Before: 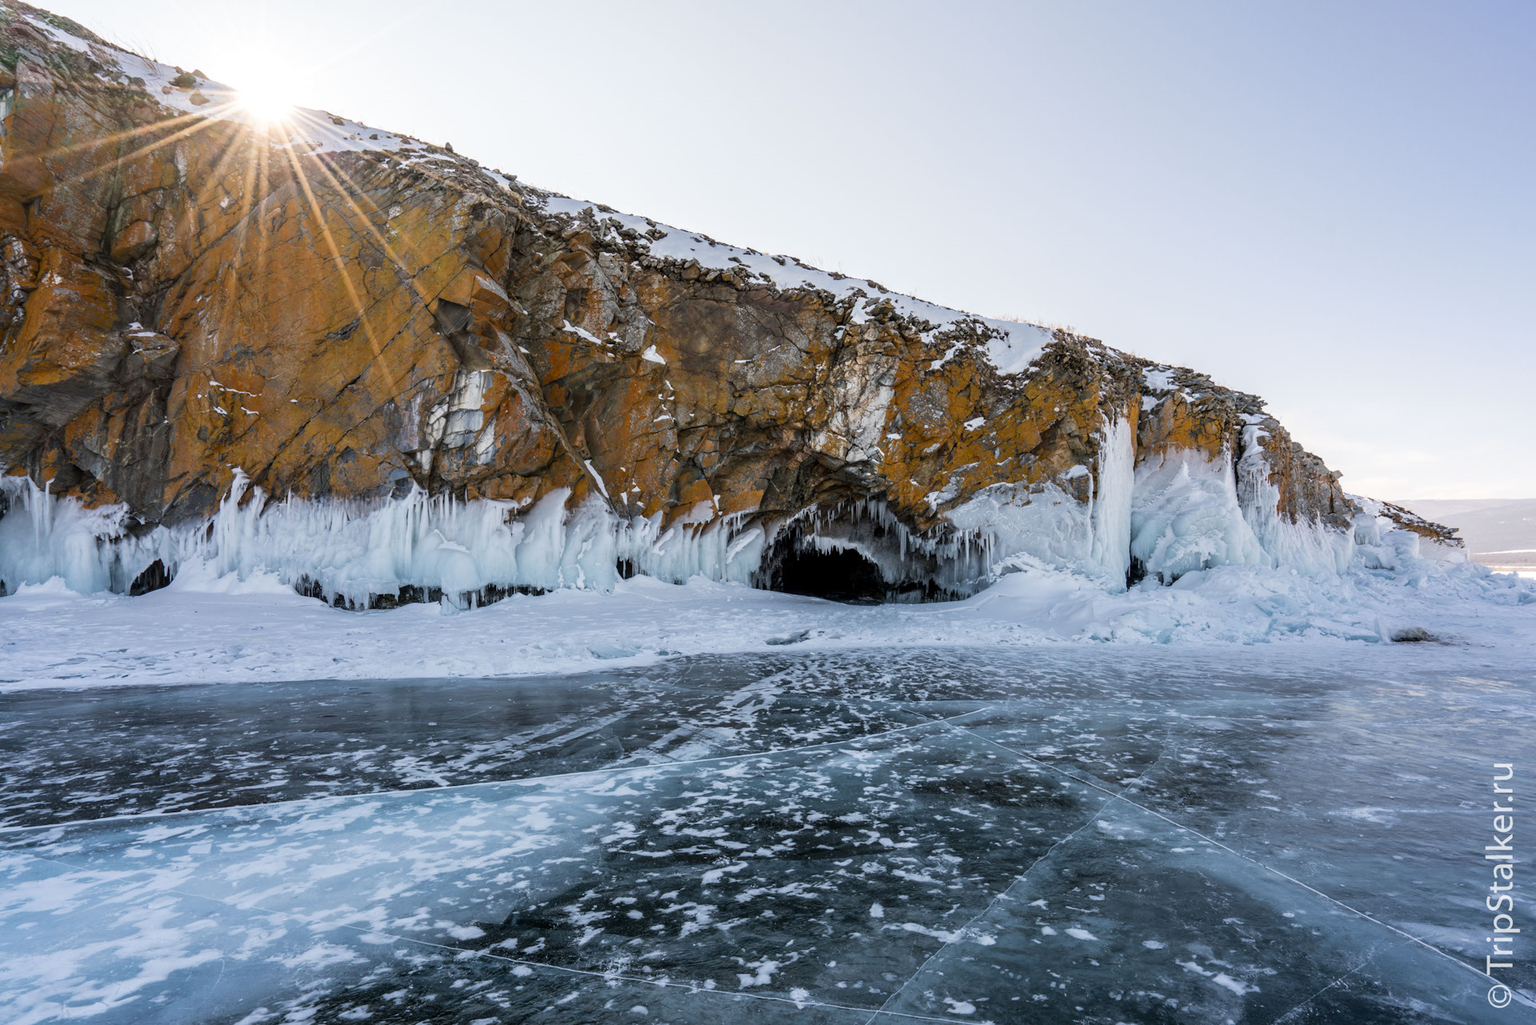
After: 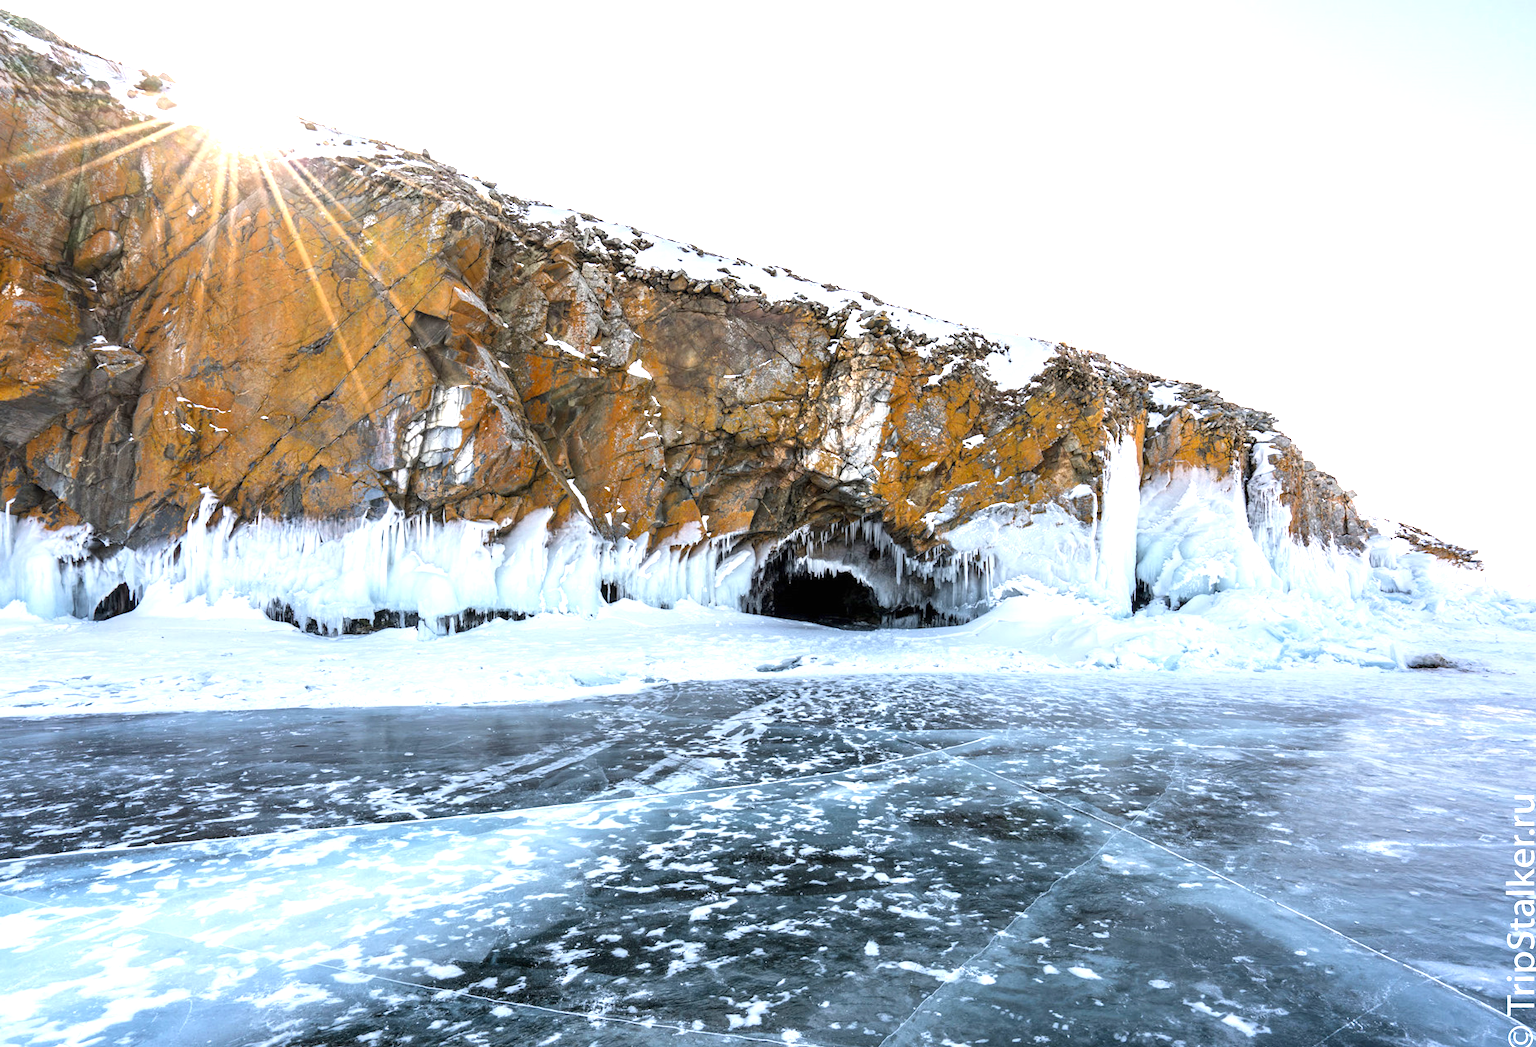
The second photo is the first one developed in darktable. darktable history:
crop and rotate: left 2.618%, right 1.341%, bottom 1.837%
exposure: black level correction 0, exposure 1.176 EV, compensate highlight preservation false
